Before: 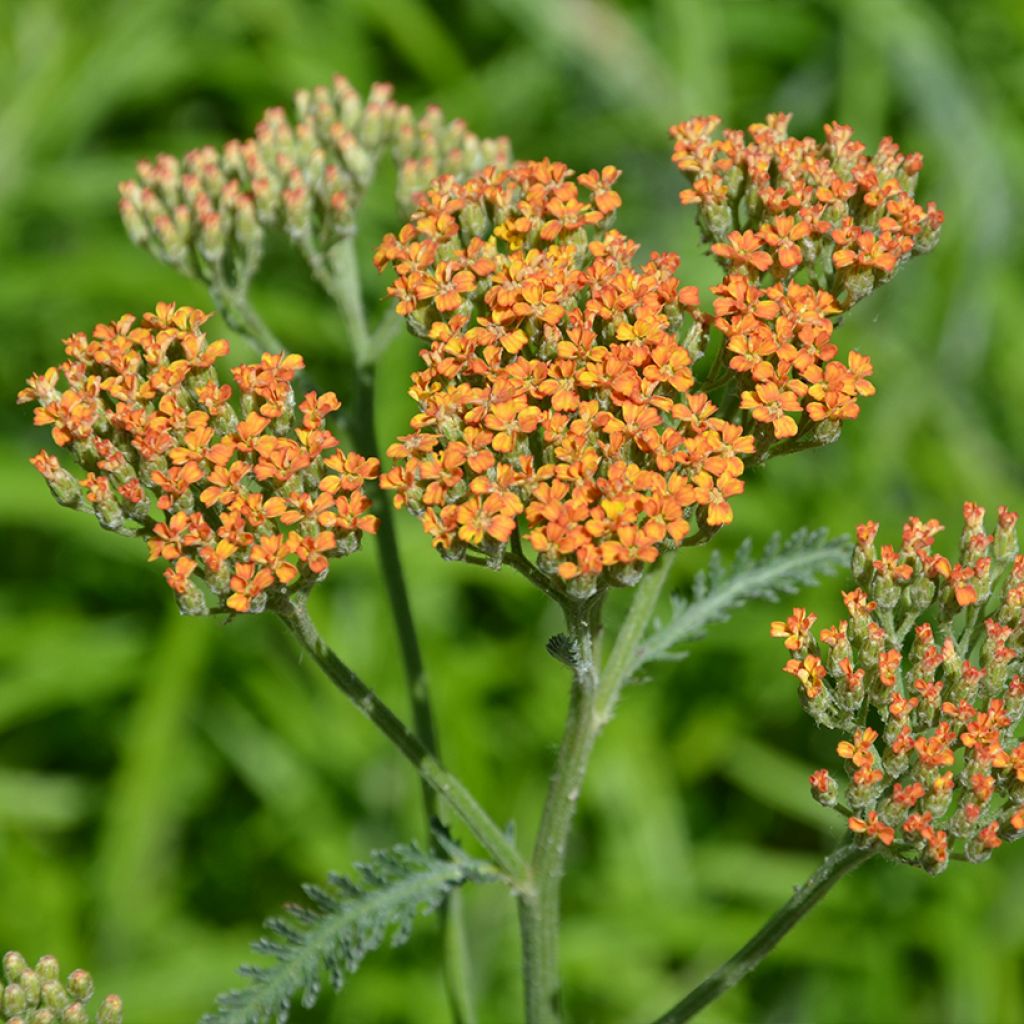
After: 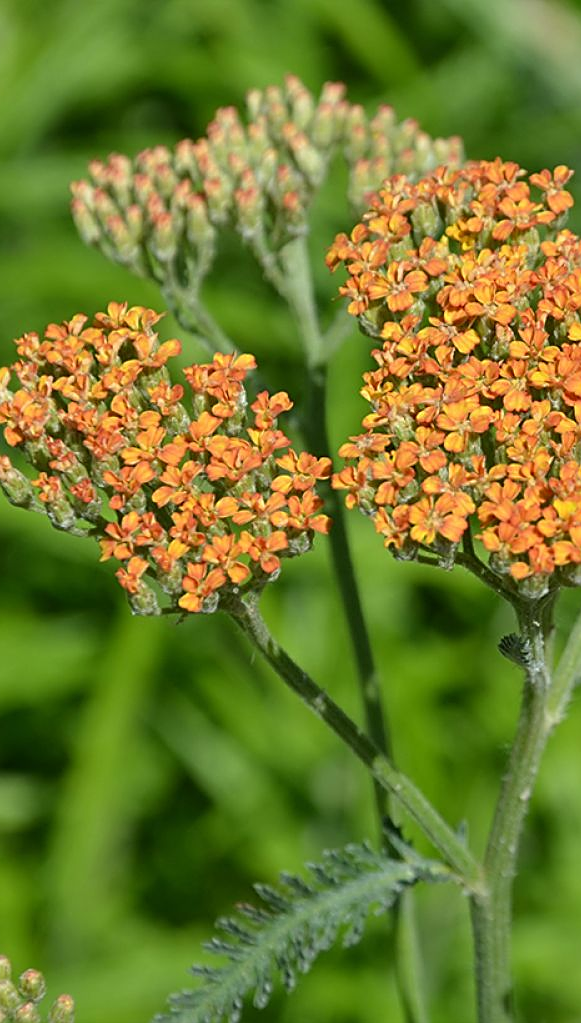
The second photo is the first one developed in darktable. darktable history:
sharpen: on, module defaults
crop: left 4.695%, right 38.498%
